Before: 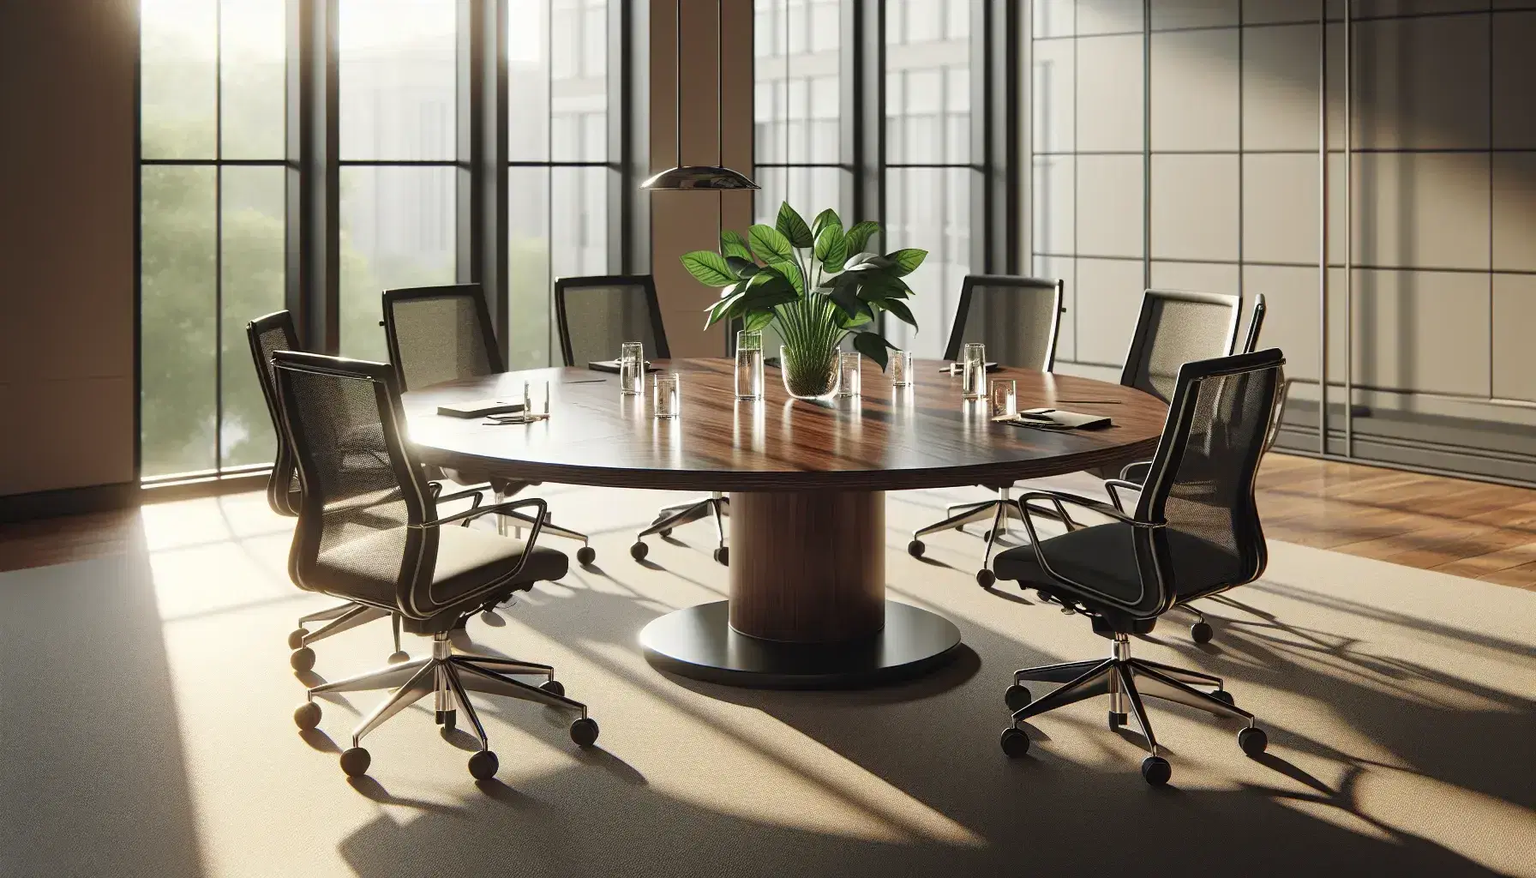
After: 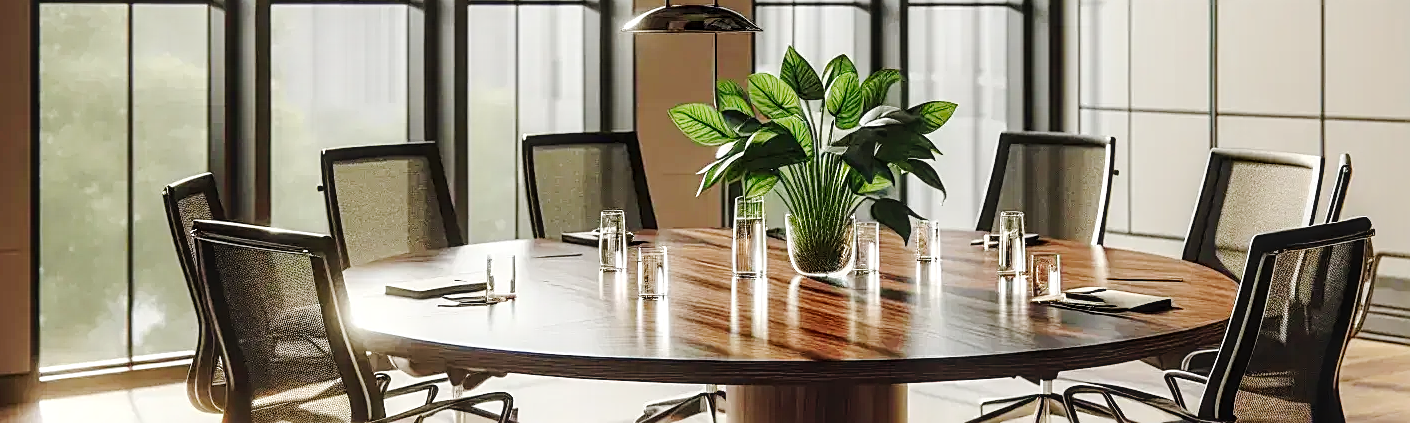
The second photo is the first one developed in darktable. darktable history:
local contrast: detail 130%
crop: left 7.025%, top 18.53%, right 14.254%, bottom 40.14%
sharpen: on, module defaults
tone curve: curves: ch0 [(0, 0) (0.003, 0.014) (0.011, 0.017) (0.025, 0.023) (0.044, 0.035) (0.069, 0.04) (0.1, 0.062) (0.136, 0.099) (0.177, 0.152) (0.224, 0.214) (0.277, 0.291) (0.335, 0.383) (0.399, 0.487) (0.468, 0.581) (0.543, 0.662) (0.623, 0.738) (0.709, 0.802) (0.801, 0.871) (0.898, 0.936) (1, 1)], preserve colors none
